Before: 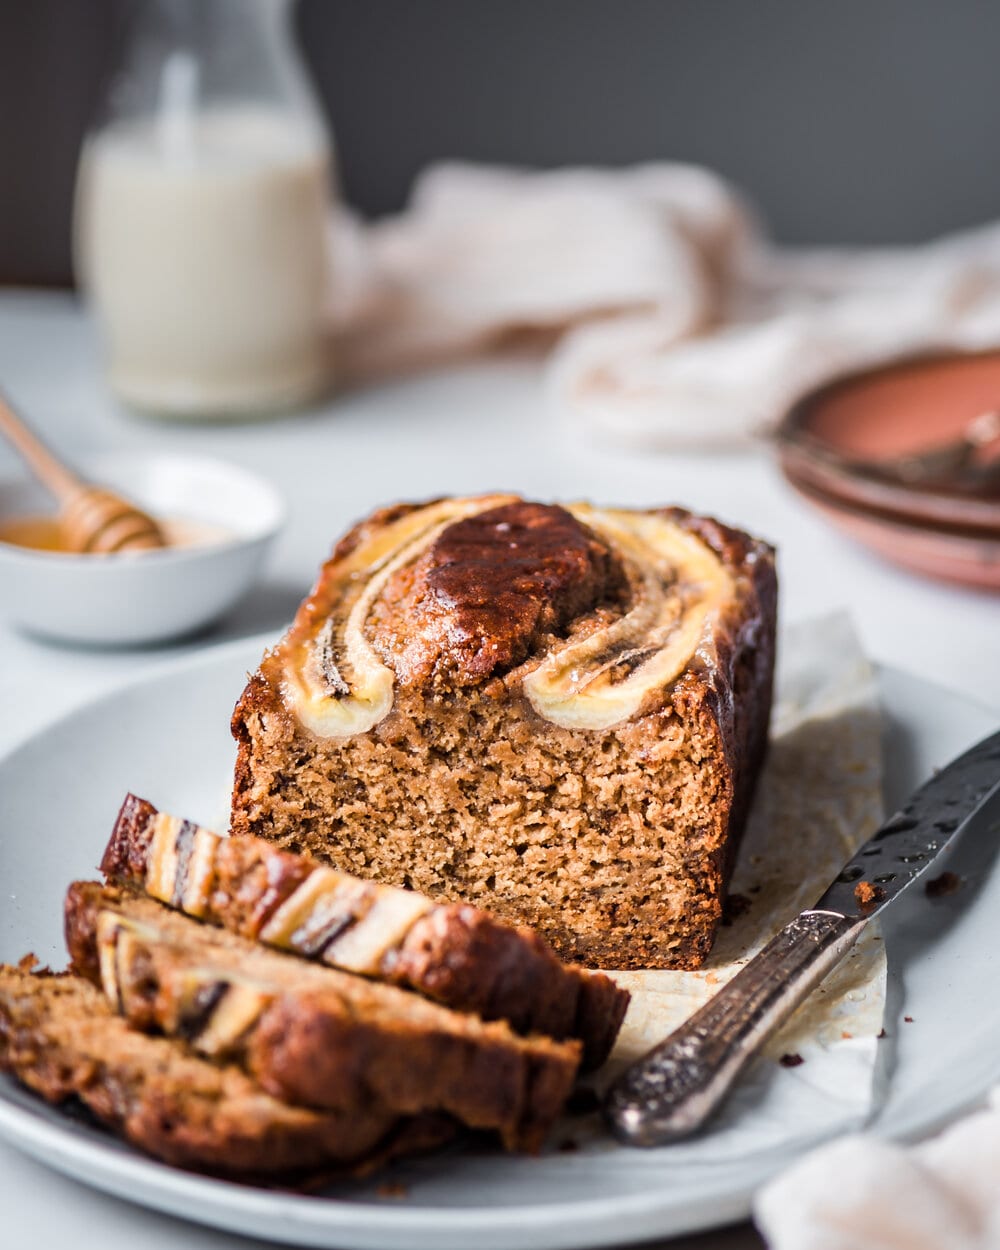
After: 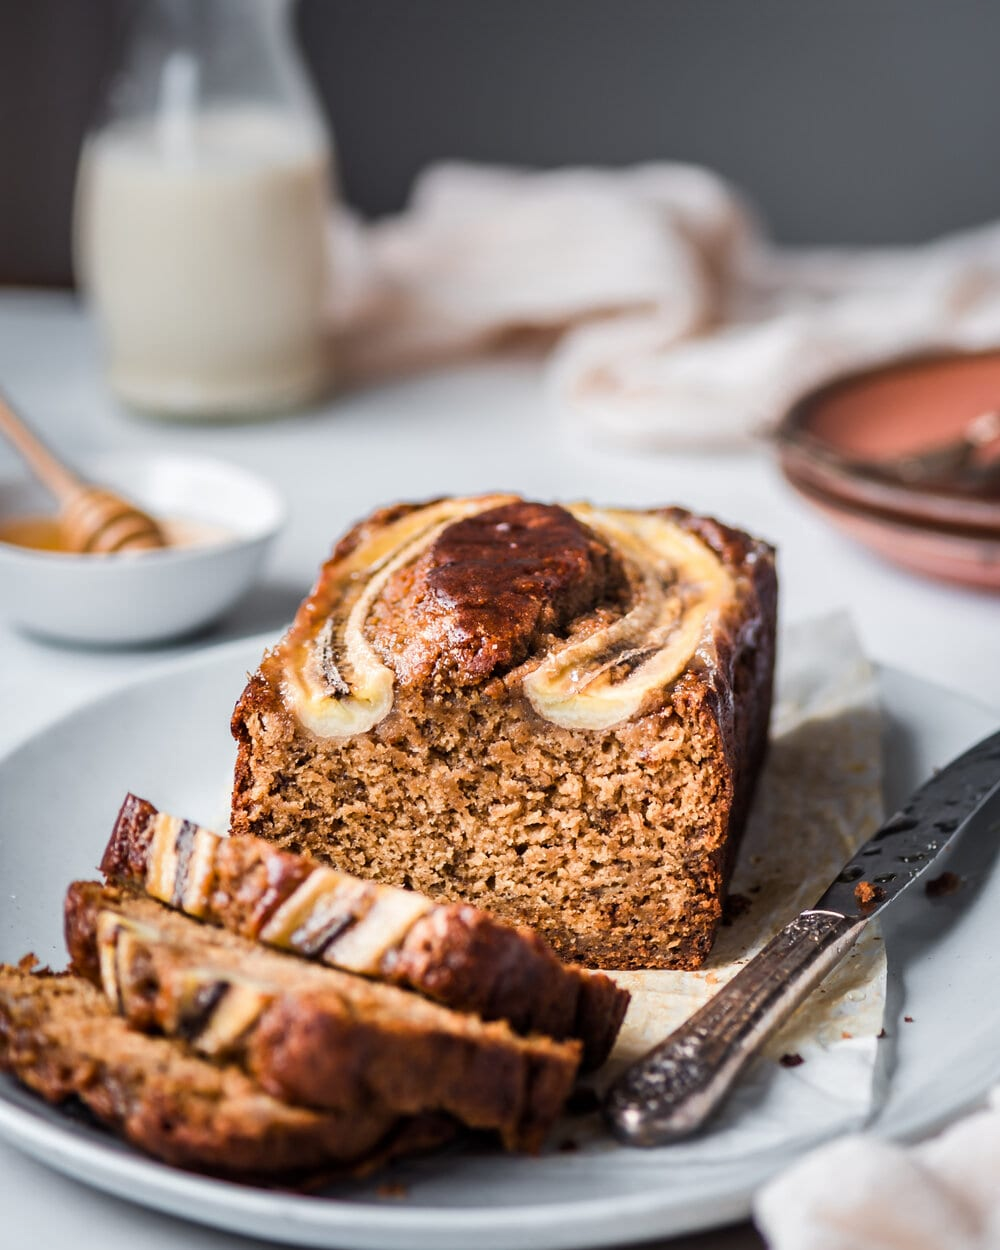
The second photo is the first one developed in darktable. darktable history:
shadows and highlights: radius 336.59, shadows 28.27, soften with gaussian
